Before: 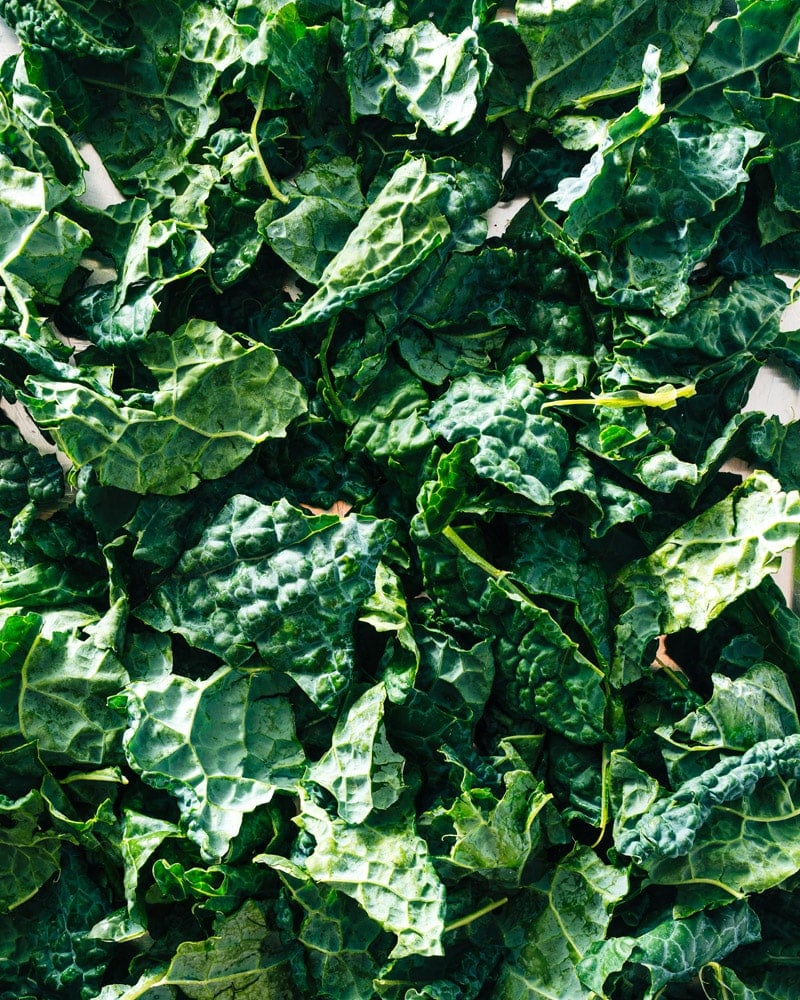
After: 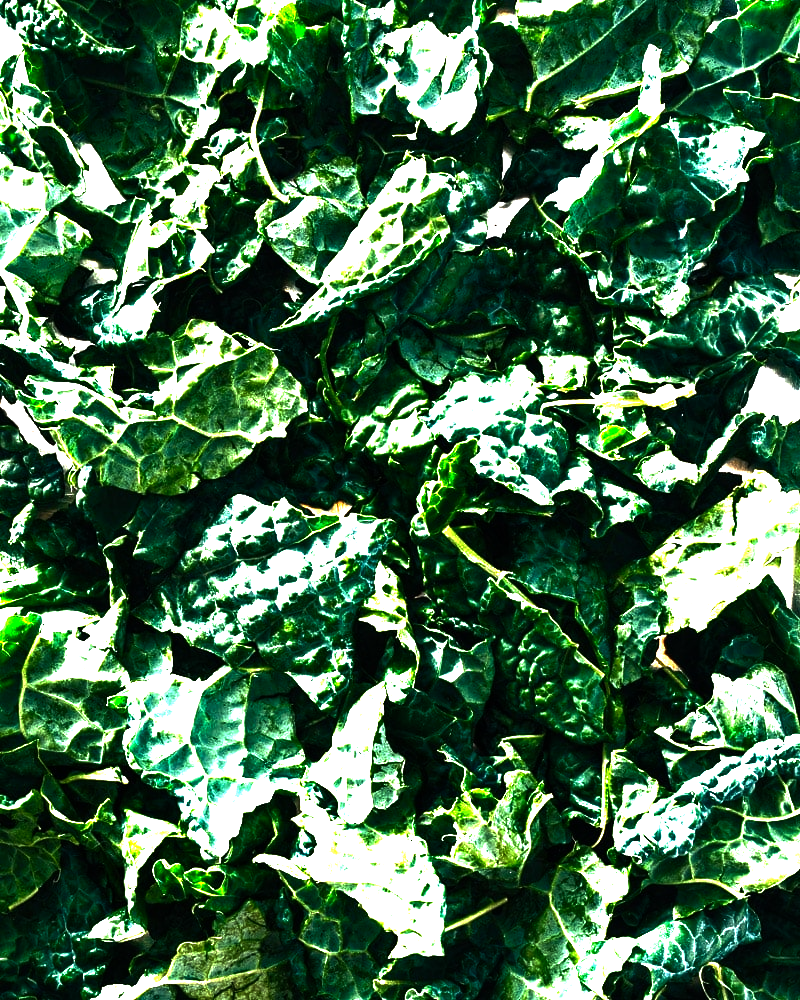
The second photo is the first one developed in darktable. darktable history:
color correction: highlights b* -0.005, saturation 0.98
tone equalizer: -8 EV 0.001 EV, -7 EV -0.002 EV, -6 EV 0.001 EV, -5 EV -0.059 EV, -4 EV -0.095 EV, -3 EV -0.163 EV, -2 EV 0.212 EV, -1 EV 0.712 EV, +0 EV 0.471 EV
color zones: curves: ch0 [(0.11, 0.396) (0.195, 0.36) (0.25, 0.5) (0.303, 0.412) (0.357, 0.544) (0.75, 0.5) (0.967, 0.328)]; ch1 [(0, 0.468) (0.112, 0.512) (0.202, 0.6) (0.25, 0.5) (0.307, 0.352) (0.357, 0.544) (0.75, 0.5) (0.963, 0.524)]
color balance rgb: power › hue 329.71°, perceptual saturation grading › global saturation 0.911%, perceptual saturation grading › highlights -30.001%, perceptual saturation grading › shadows 20.609%, perceptual brilliance grading › highlights 74.813%, perceptual brilliance grading › shadows -29.397%, global vibrance 26.313%, contrast 6.14%
